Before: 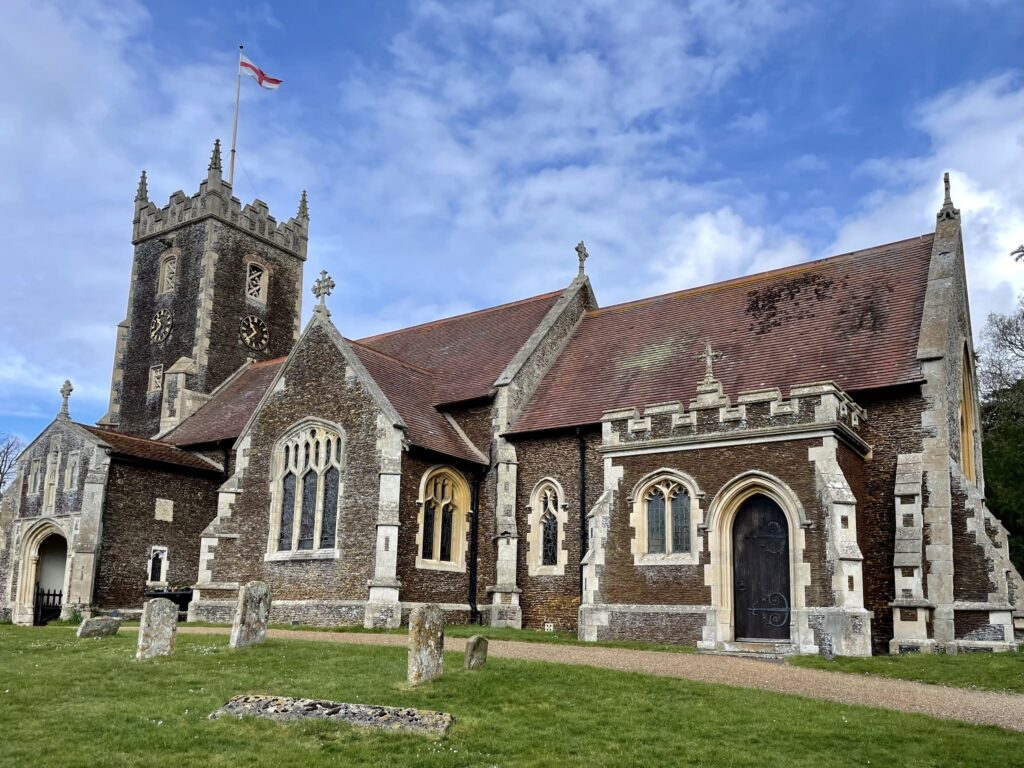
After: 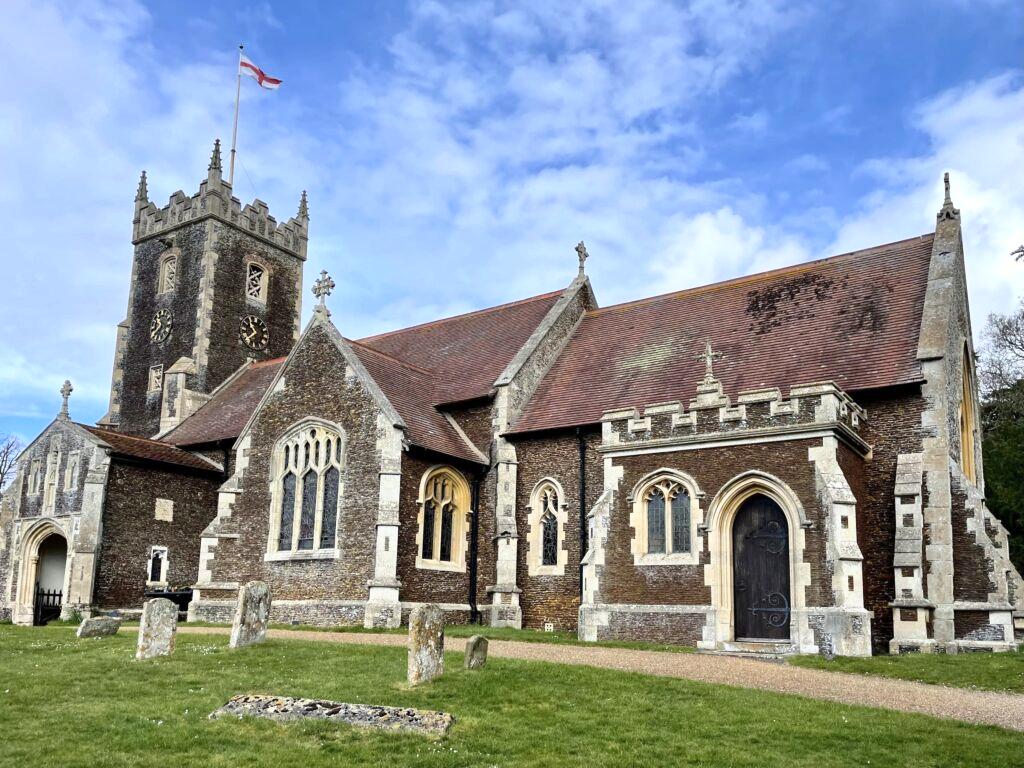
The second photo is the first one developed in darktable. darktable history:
base curve: curves: ch0 [(0, 0) (0.688, 0.865) (1, 1)]
